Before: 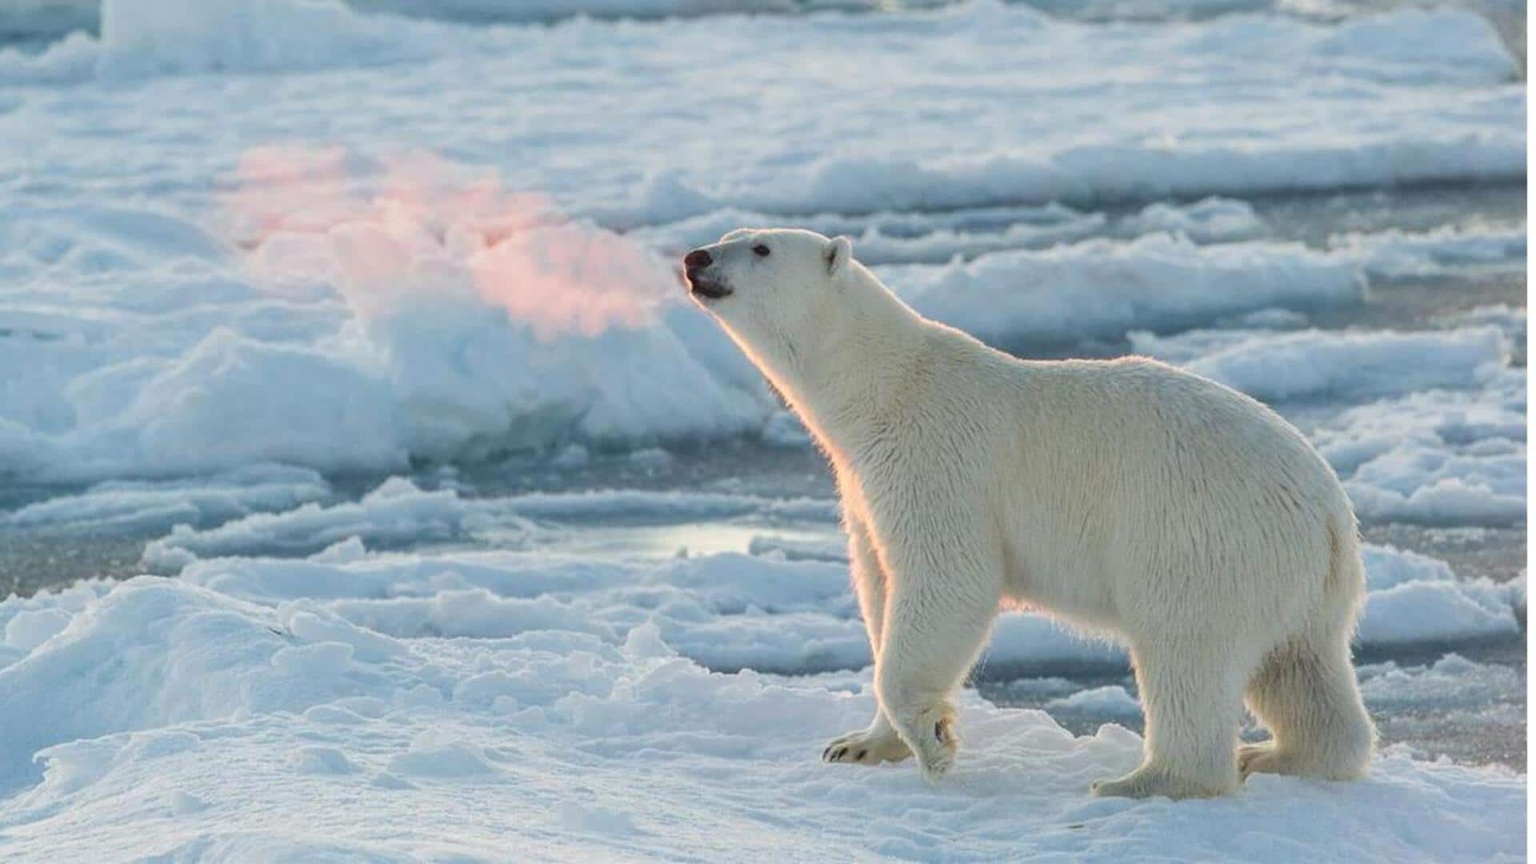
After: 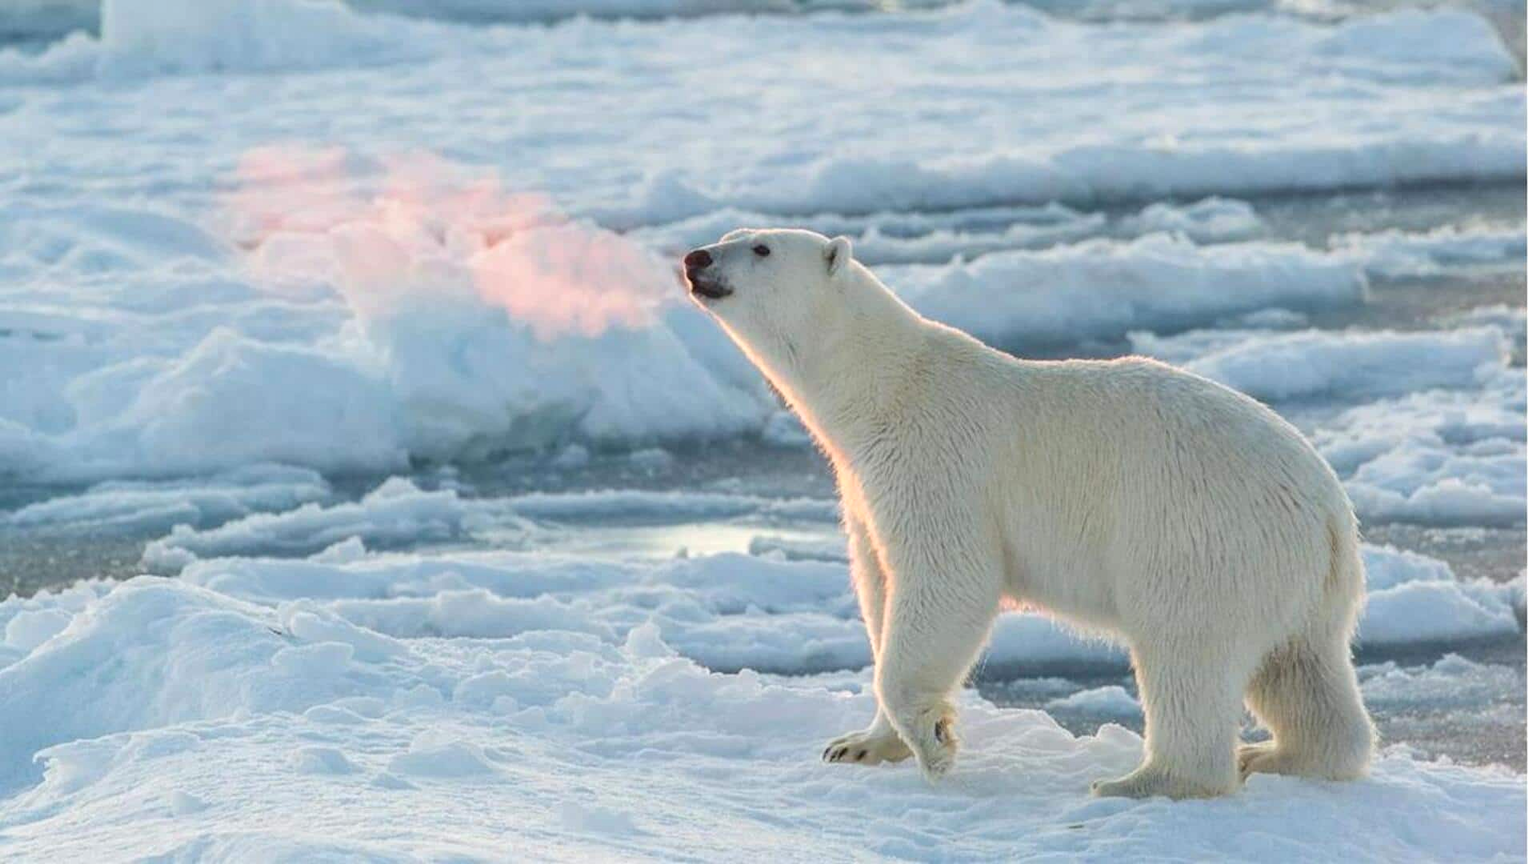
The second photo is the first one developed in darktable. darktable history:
levels: levels [0, 0.476, 0.951]
